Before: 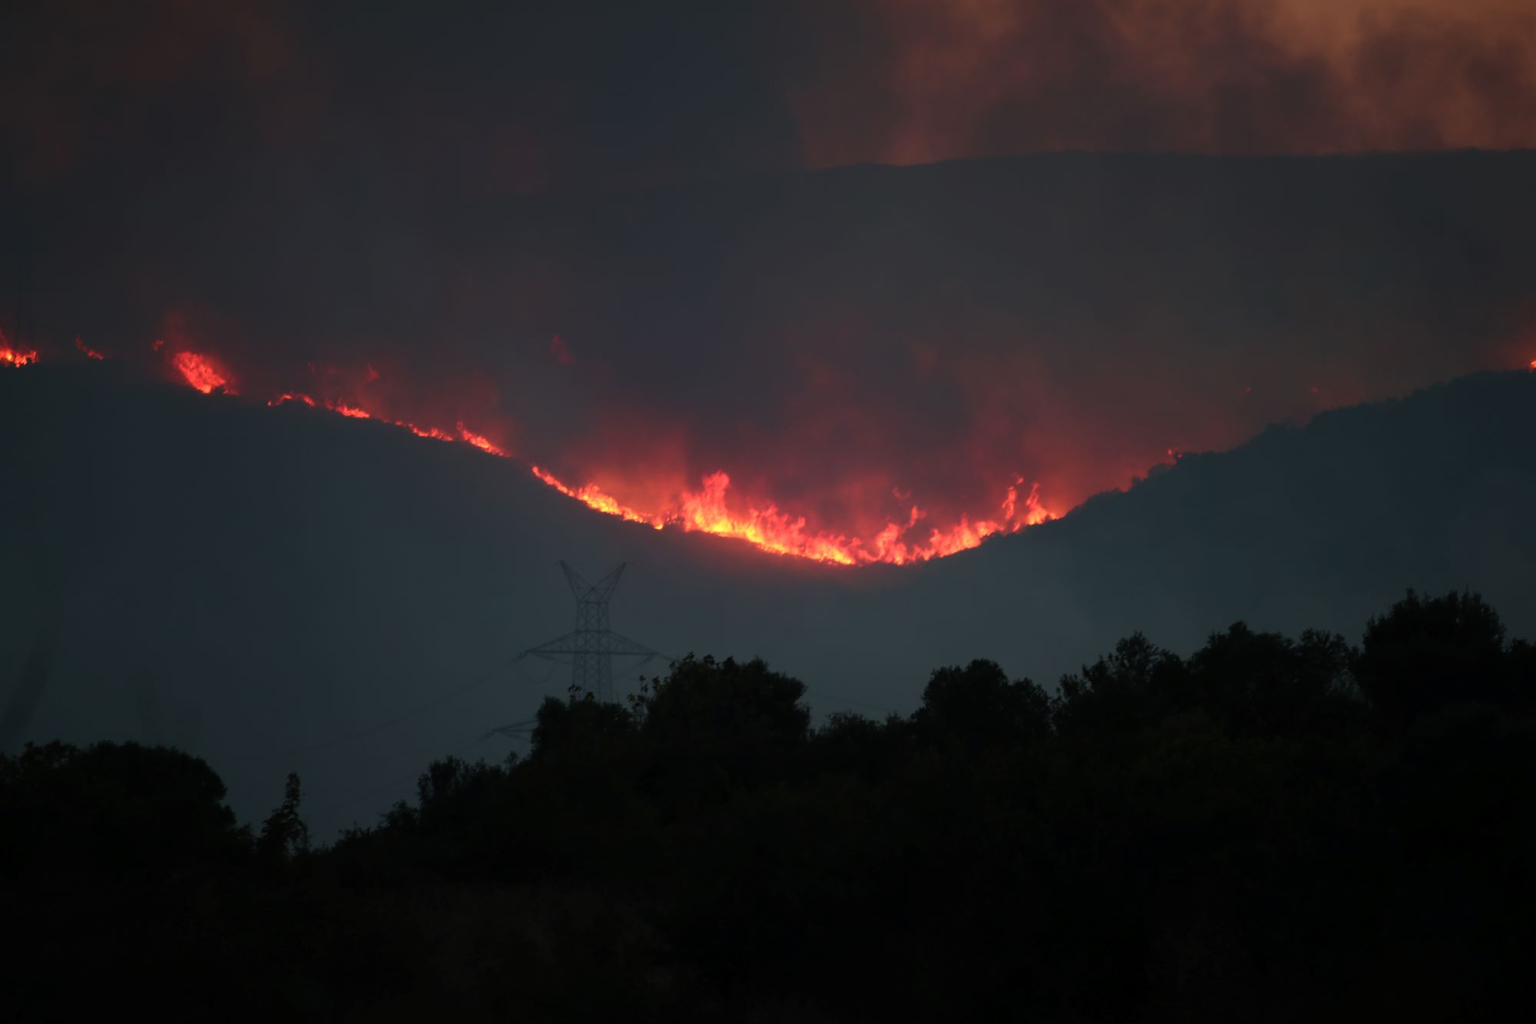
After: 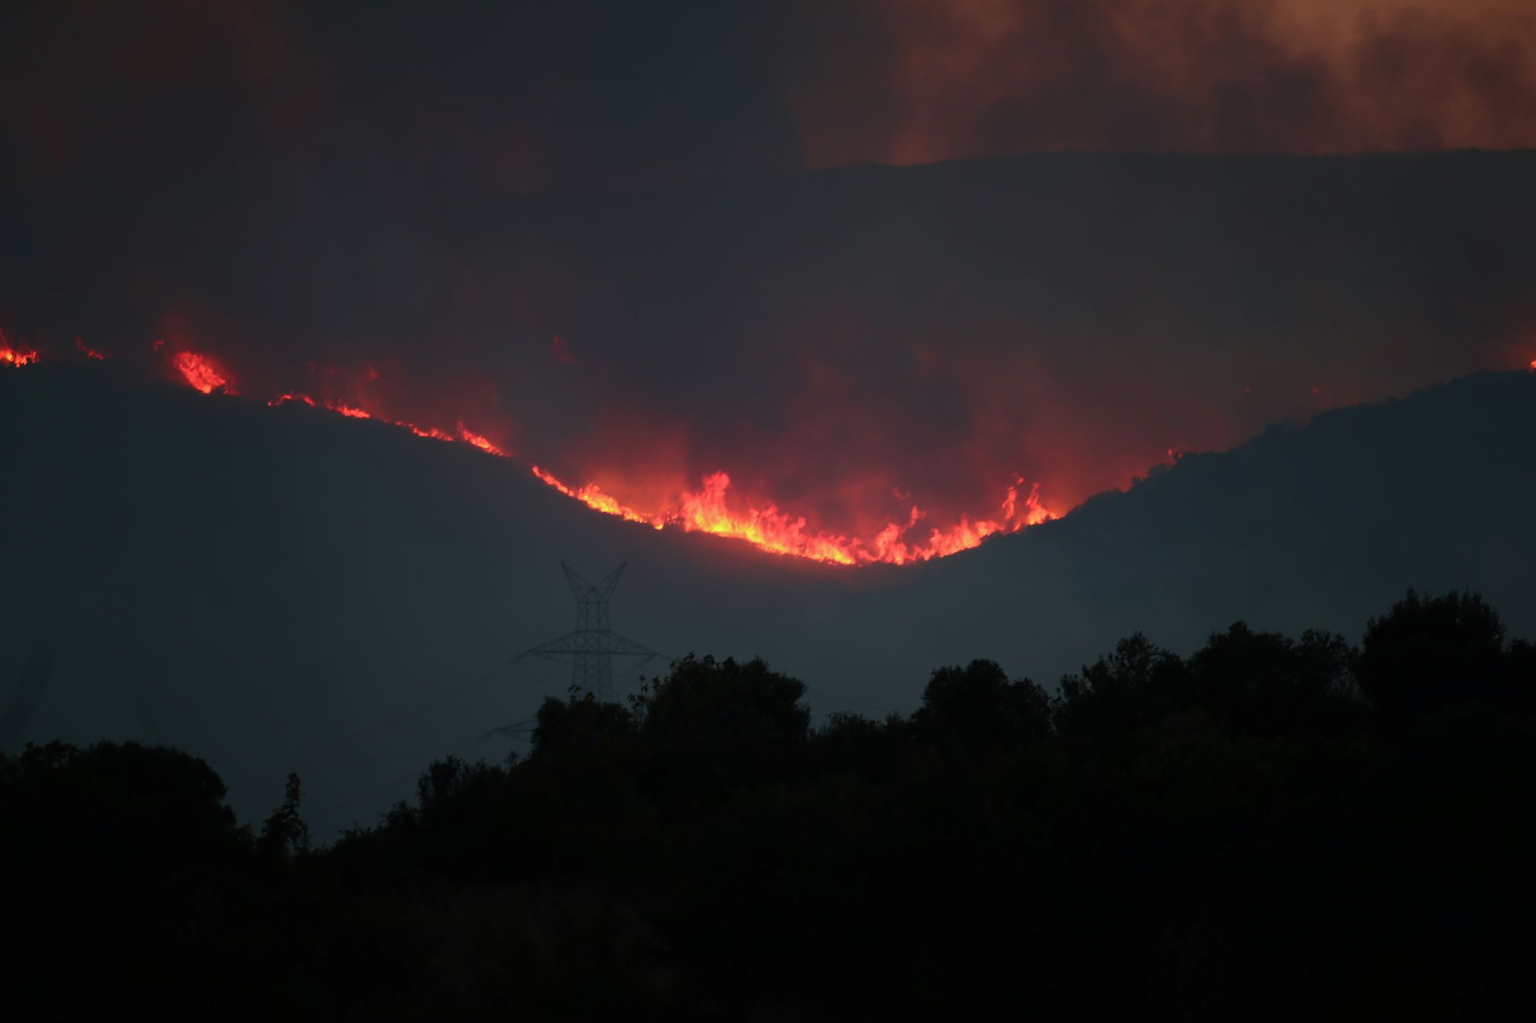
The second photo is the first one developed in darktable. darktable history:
color correction: highlights a* 0.003, highlights b* -0.283
shadows and highlights: shadows -20, white point adjustment -2, highlights -35
